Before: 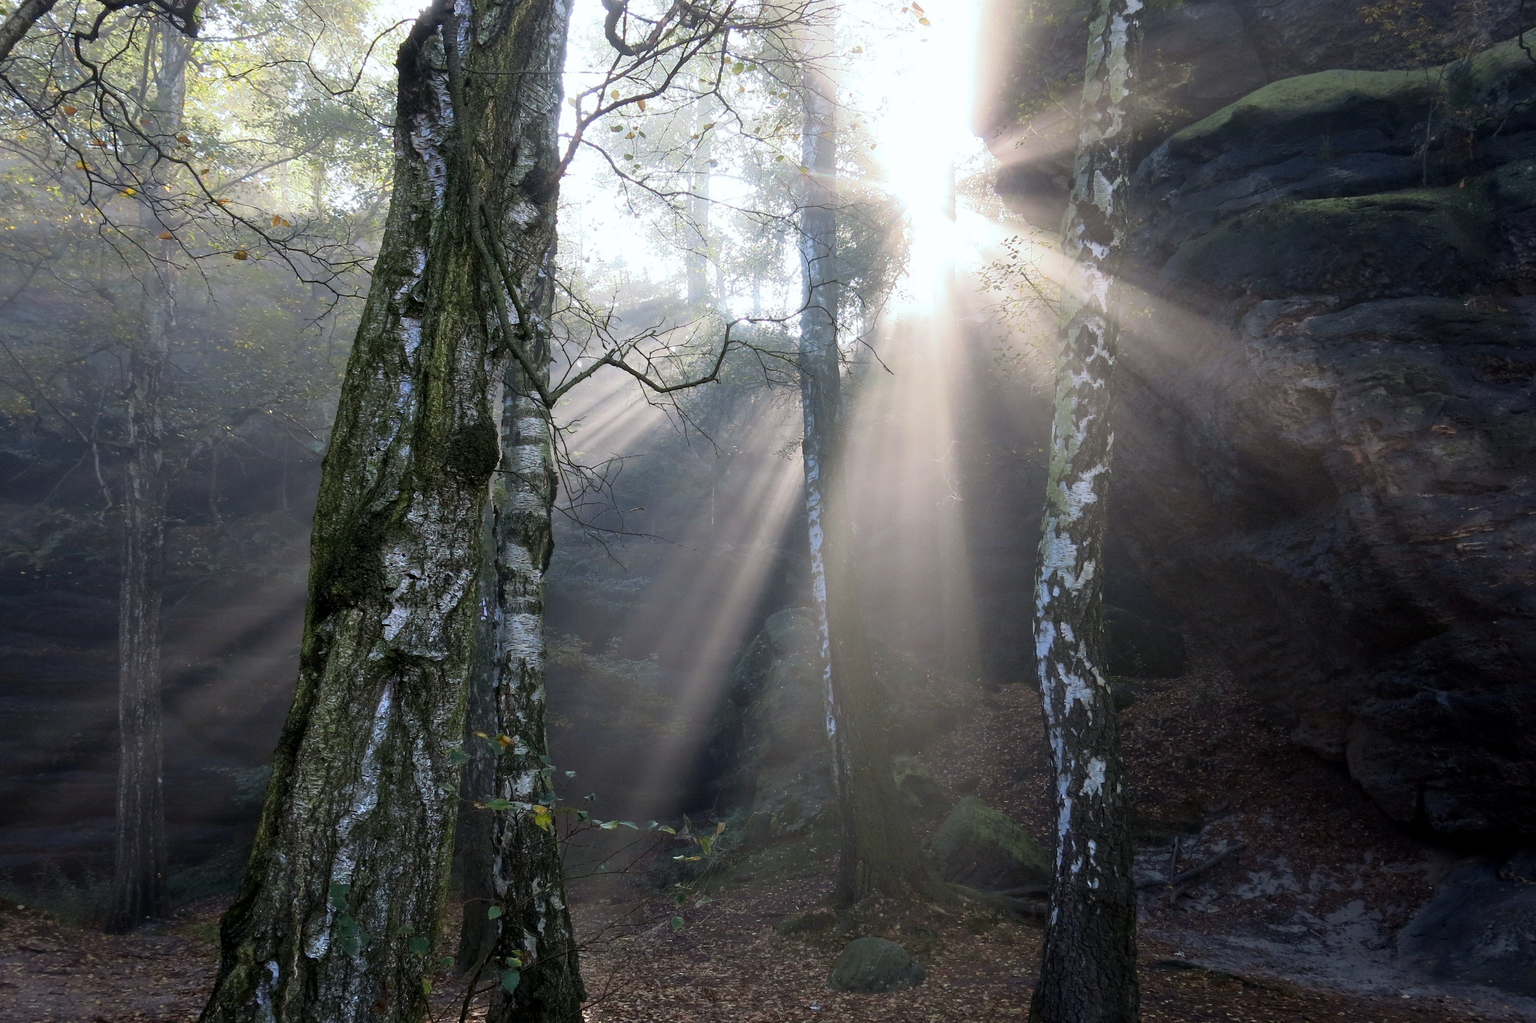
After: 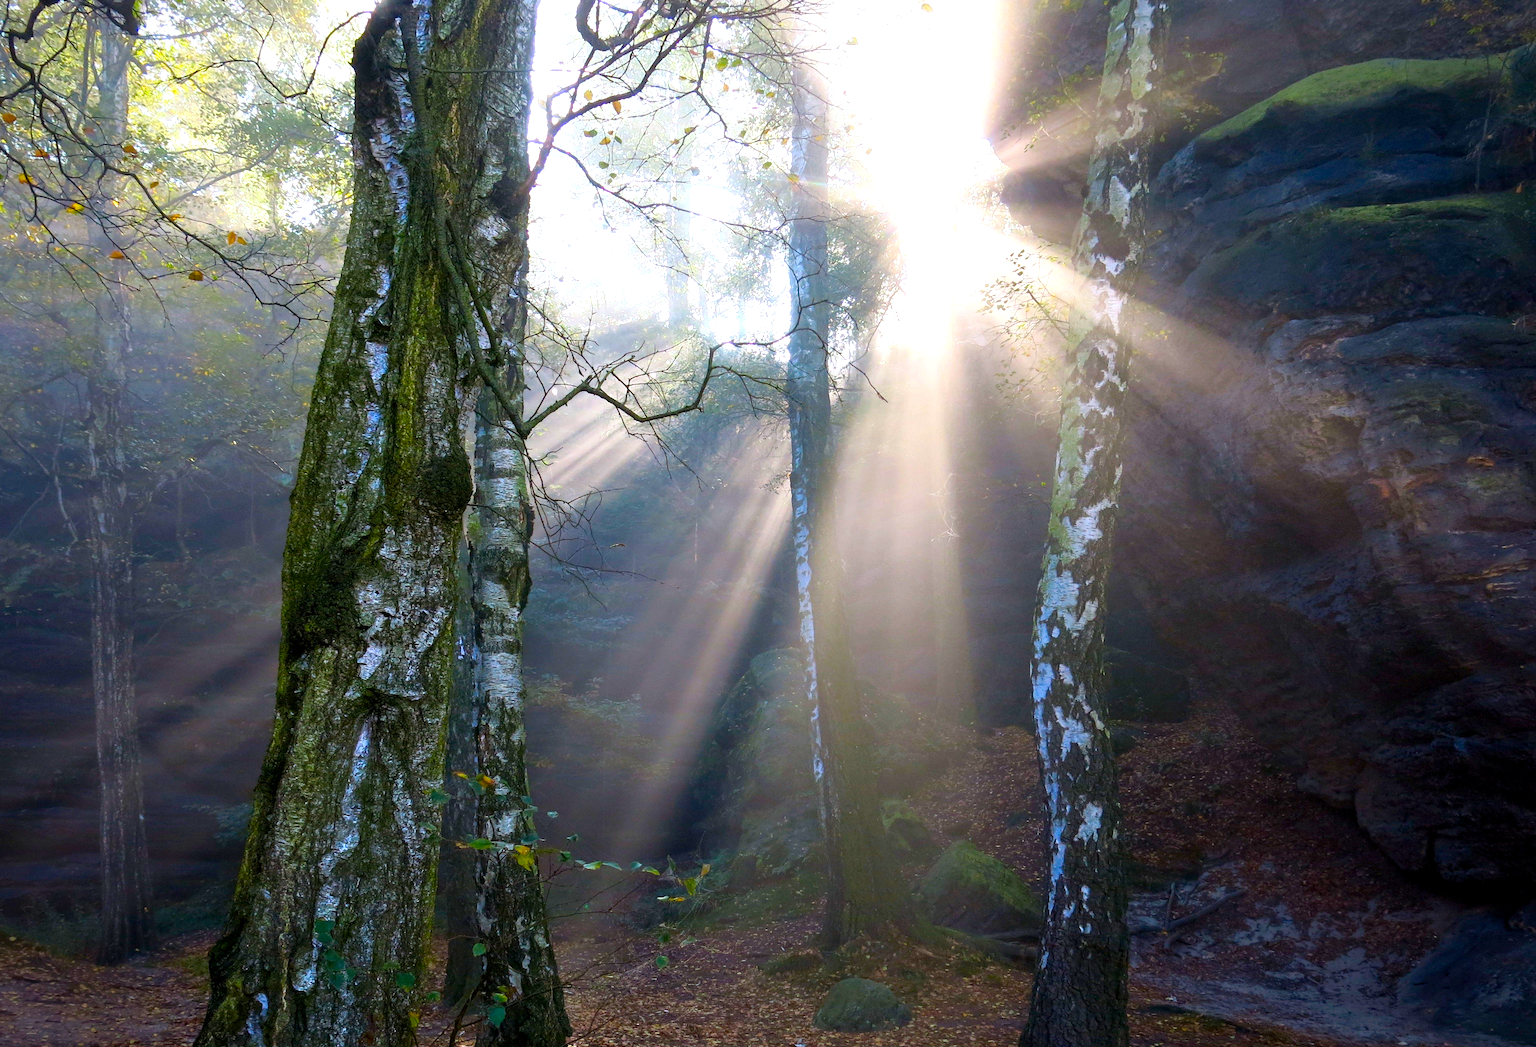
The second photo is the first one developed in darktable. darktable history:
rotate and perspective: rotation 0.074°, lens shift (vertical) 0.096, lens shift (horizontal) -0.041, crop left 0.043, crop right 0.952, crop top 0.024, crop bottom 0.979
color balance rgb: linear chroma grading › shadows 10%, linear chroma grading › highlights 10%, linear chroma grading › global chroma 15%, linear chroma grading › mid-tones 15%, perceptual saturation grading › global saturation 40%, perceptual saturation grading › highlights -25%, perceptual saturation grading › mid-tones 35%, perceptual saturation grading › shadows 35%, perceptual brilliance grading › global brilliance 11.29%, global vibrance 11.29%
vignetting: fall-off start 97.23%, saturation -0.024, center (-0.033, -0.042), width/height ratio 1.179, unbound false
